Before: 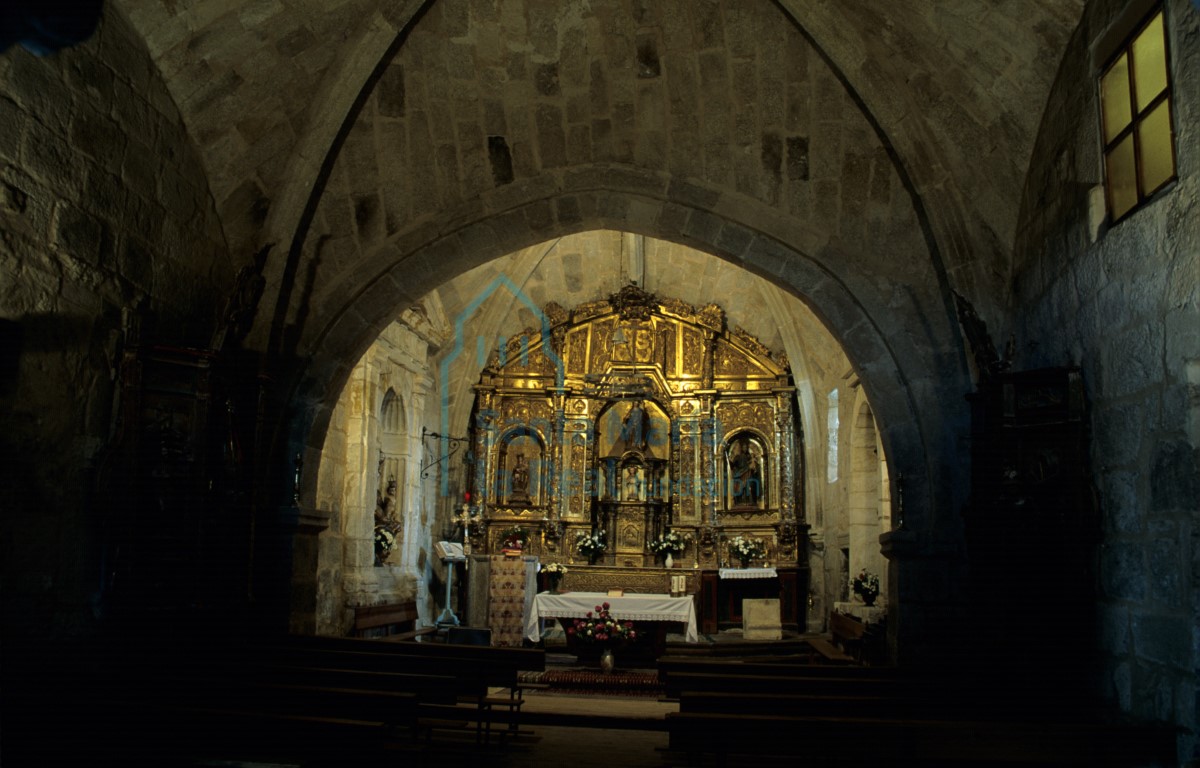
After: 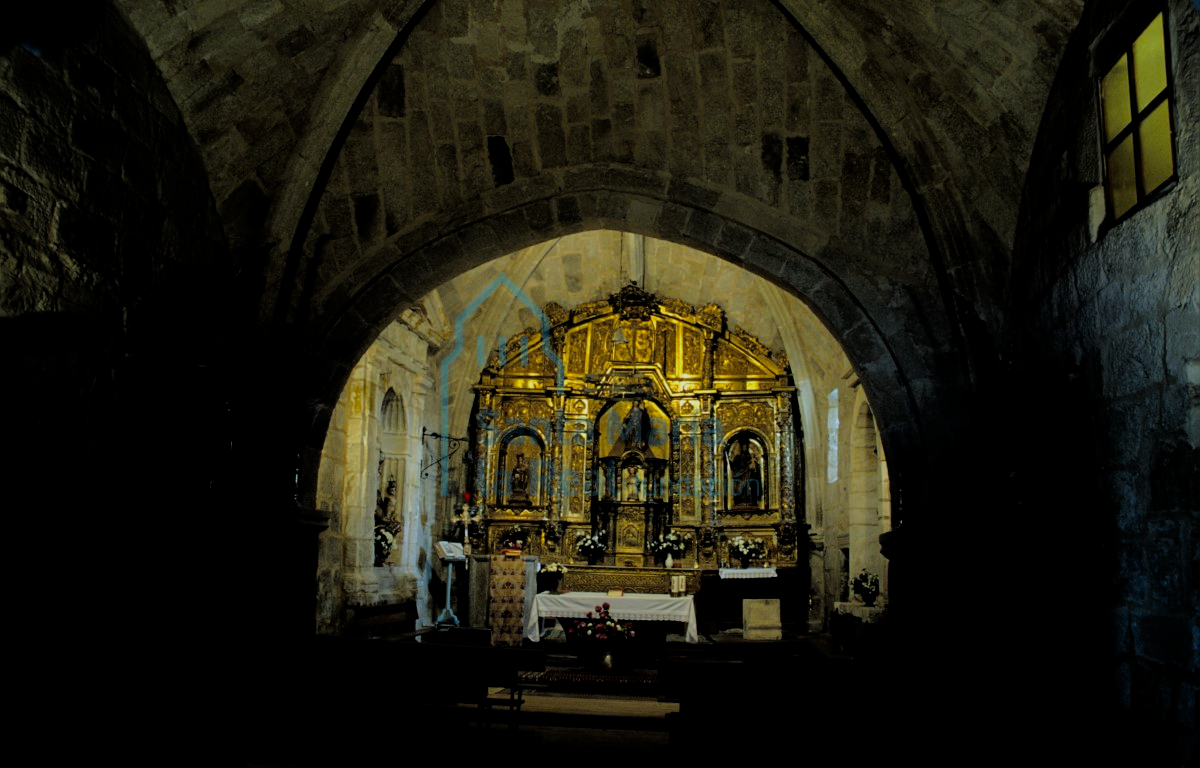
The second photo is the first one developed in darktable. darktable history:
filmic rgb: black relative exposure -7.6 EV, white relative exposure 4.64 EV, threshold 3 EV, target black luminance 0%, hardness 3.55, latitude 50.51%, contrast 1.033, highlights saturation mix 10%, shadows ↔ highlights balance -0.198%, color science v4 (2020), enable highlight reconstruction true
white balance: red 0.954, blue 1.079
